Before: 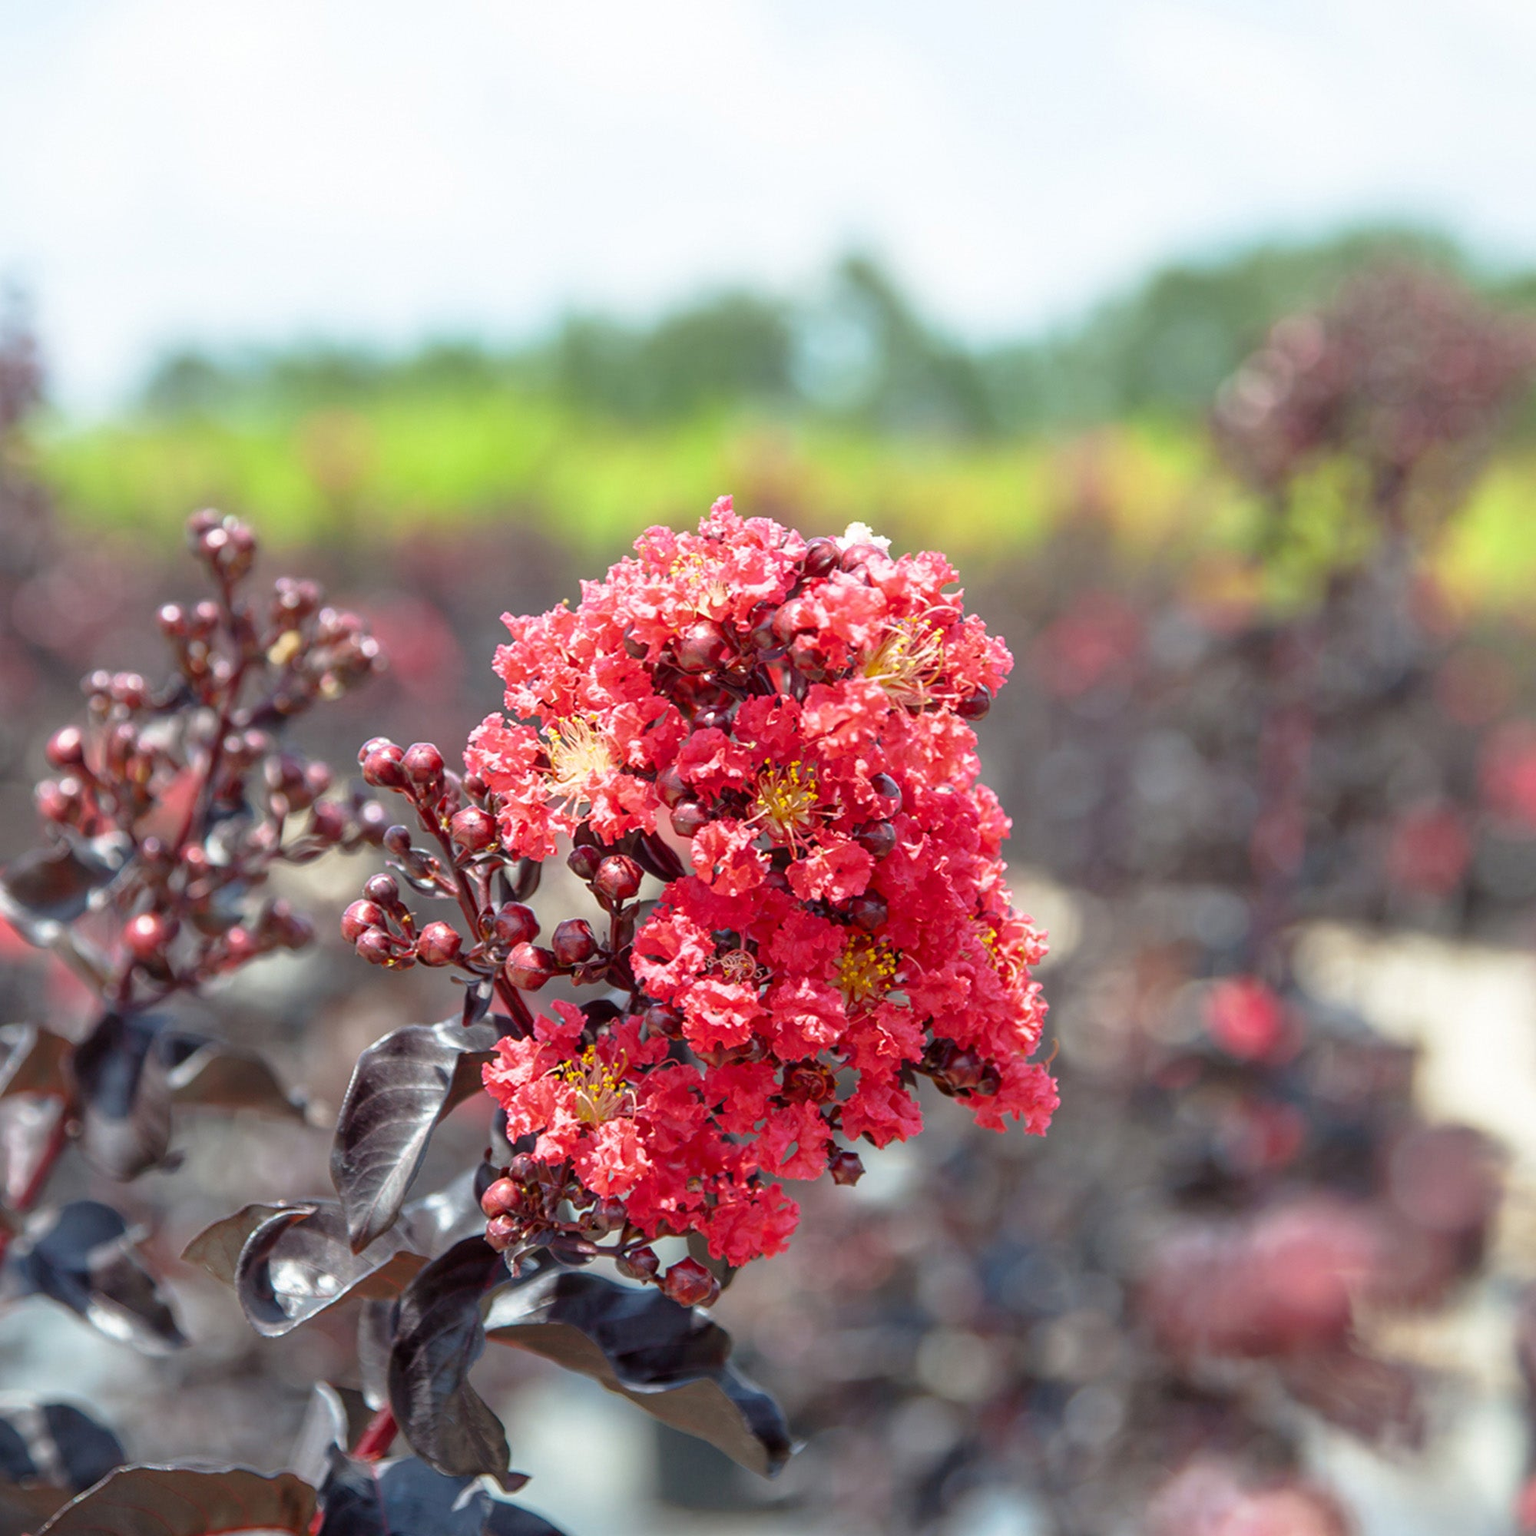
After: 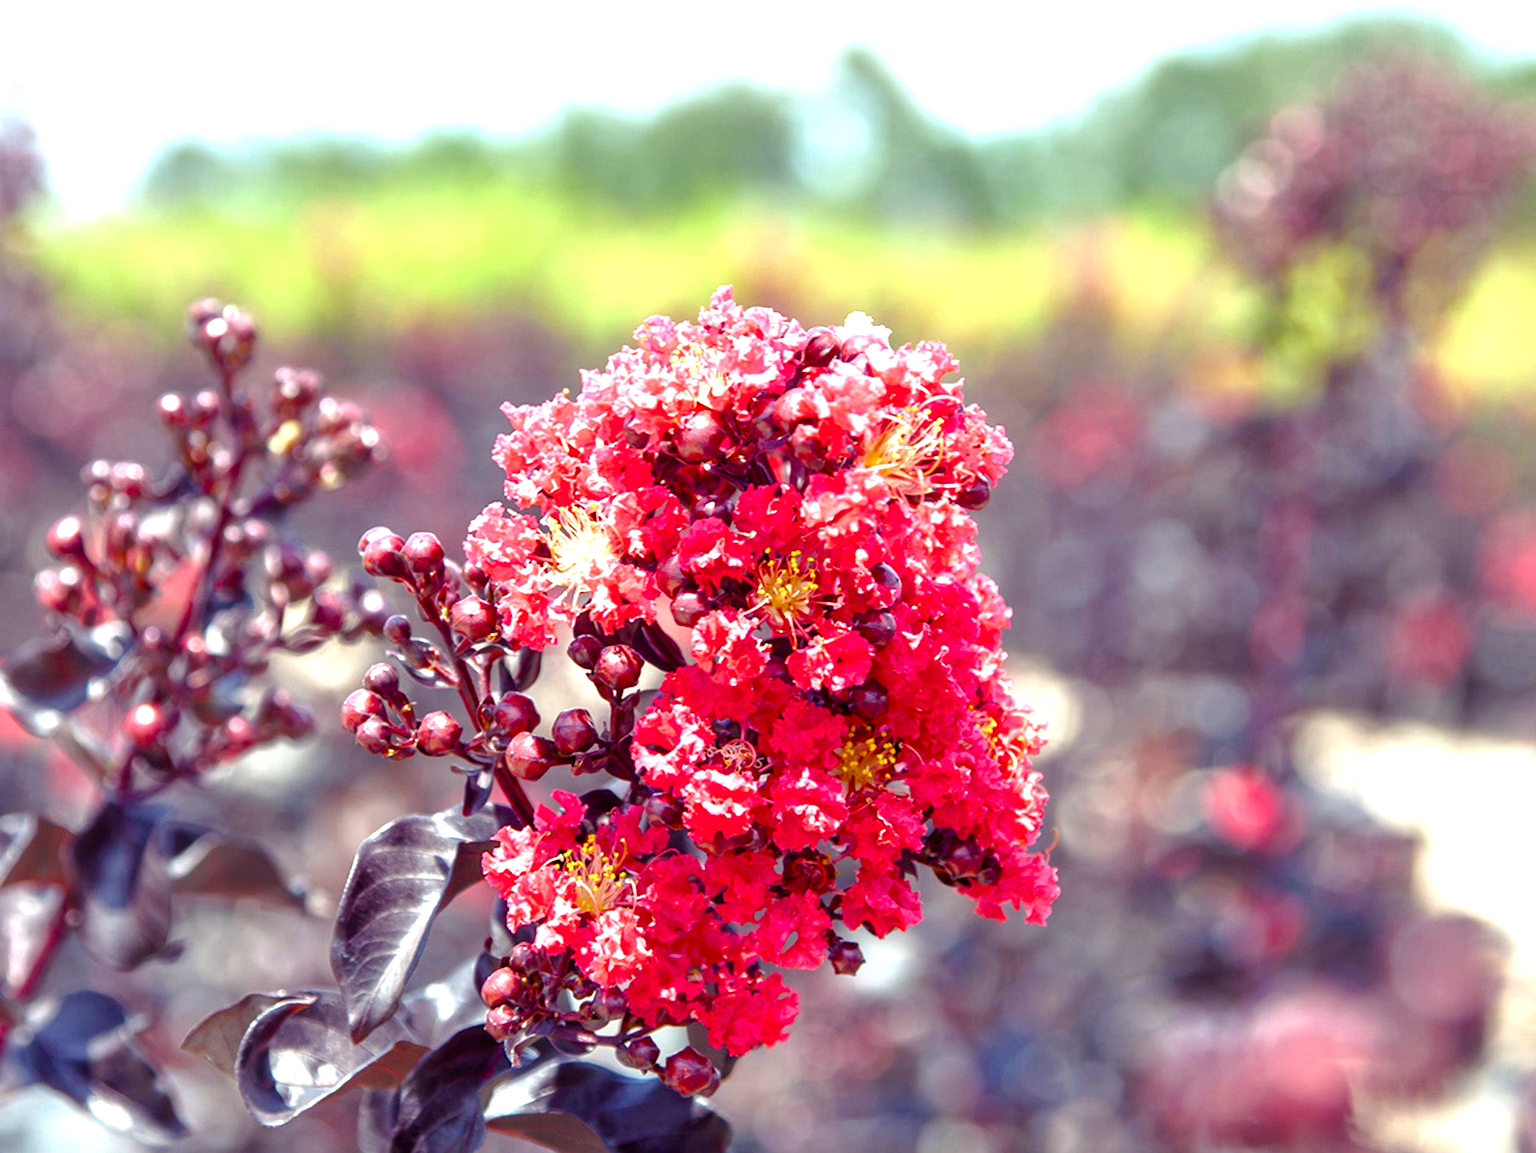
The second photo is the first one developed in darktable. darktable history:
color balance rgb: shadows lift › luminance -21.255%, shadows lift › chroma 9.323%, shadows lift › hue 282.5°, perceptual saturation grading › global saturation 25.154%, perceptual saturation grading › highlights -50.099%, perceptual saturation grading › shadows 30.051%, perceptual brilliance grading › global brilliance 24.769%
crop: top 13.735%, bottom 11.154%
